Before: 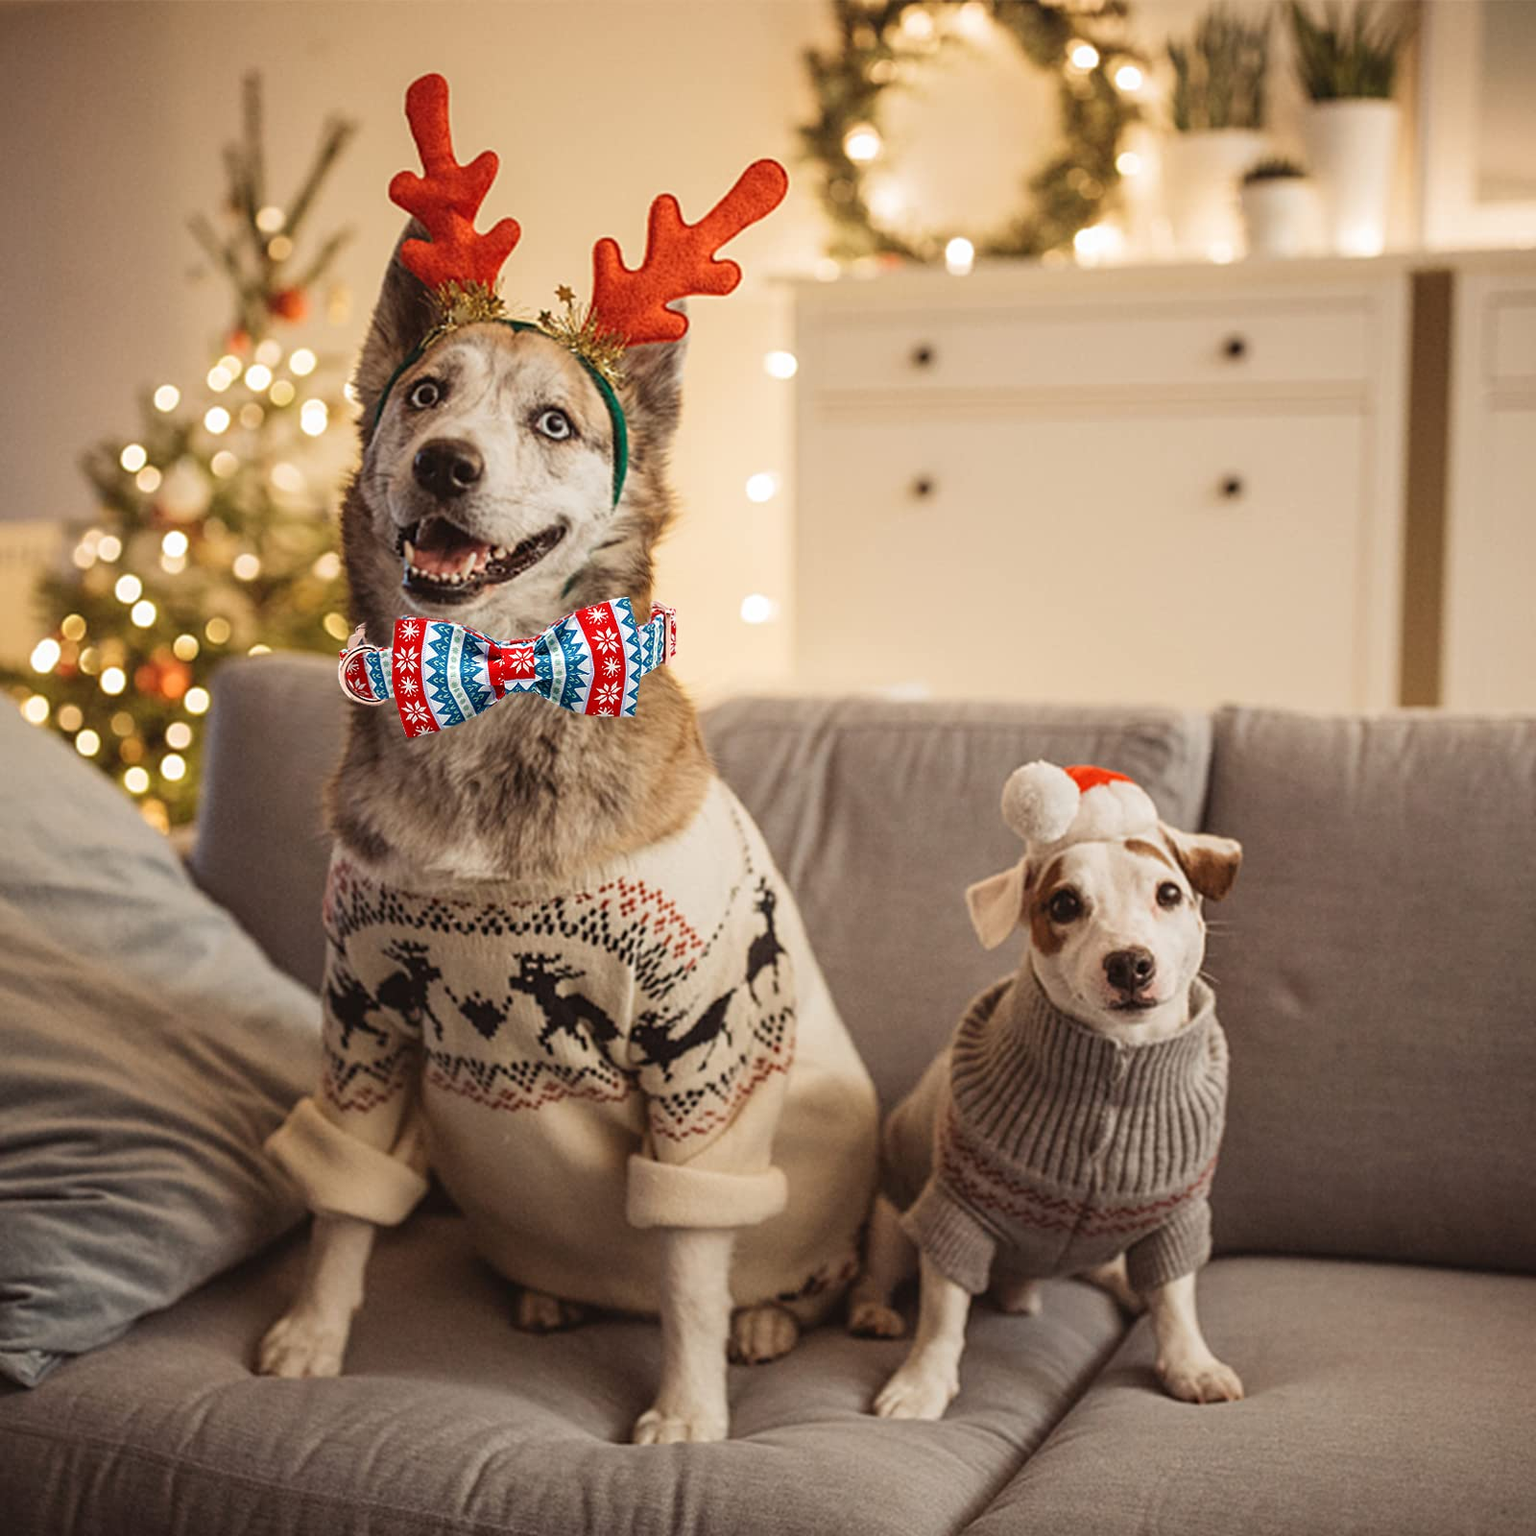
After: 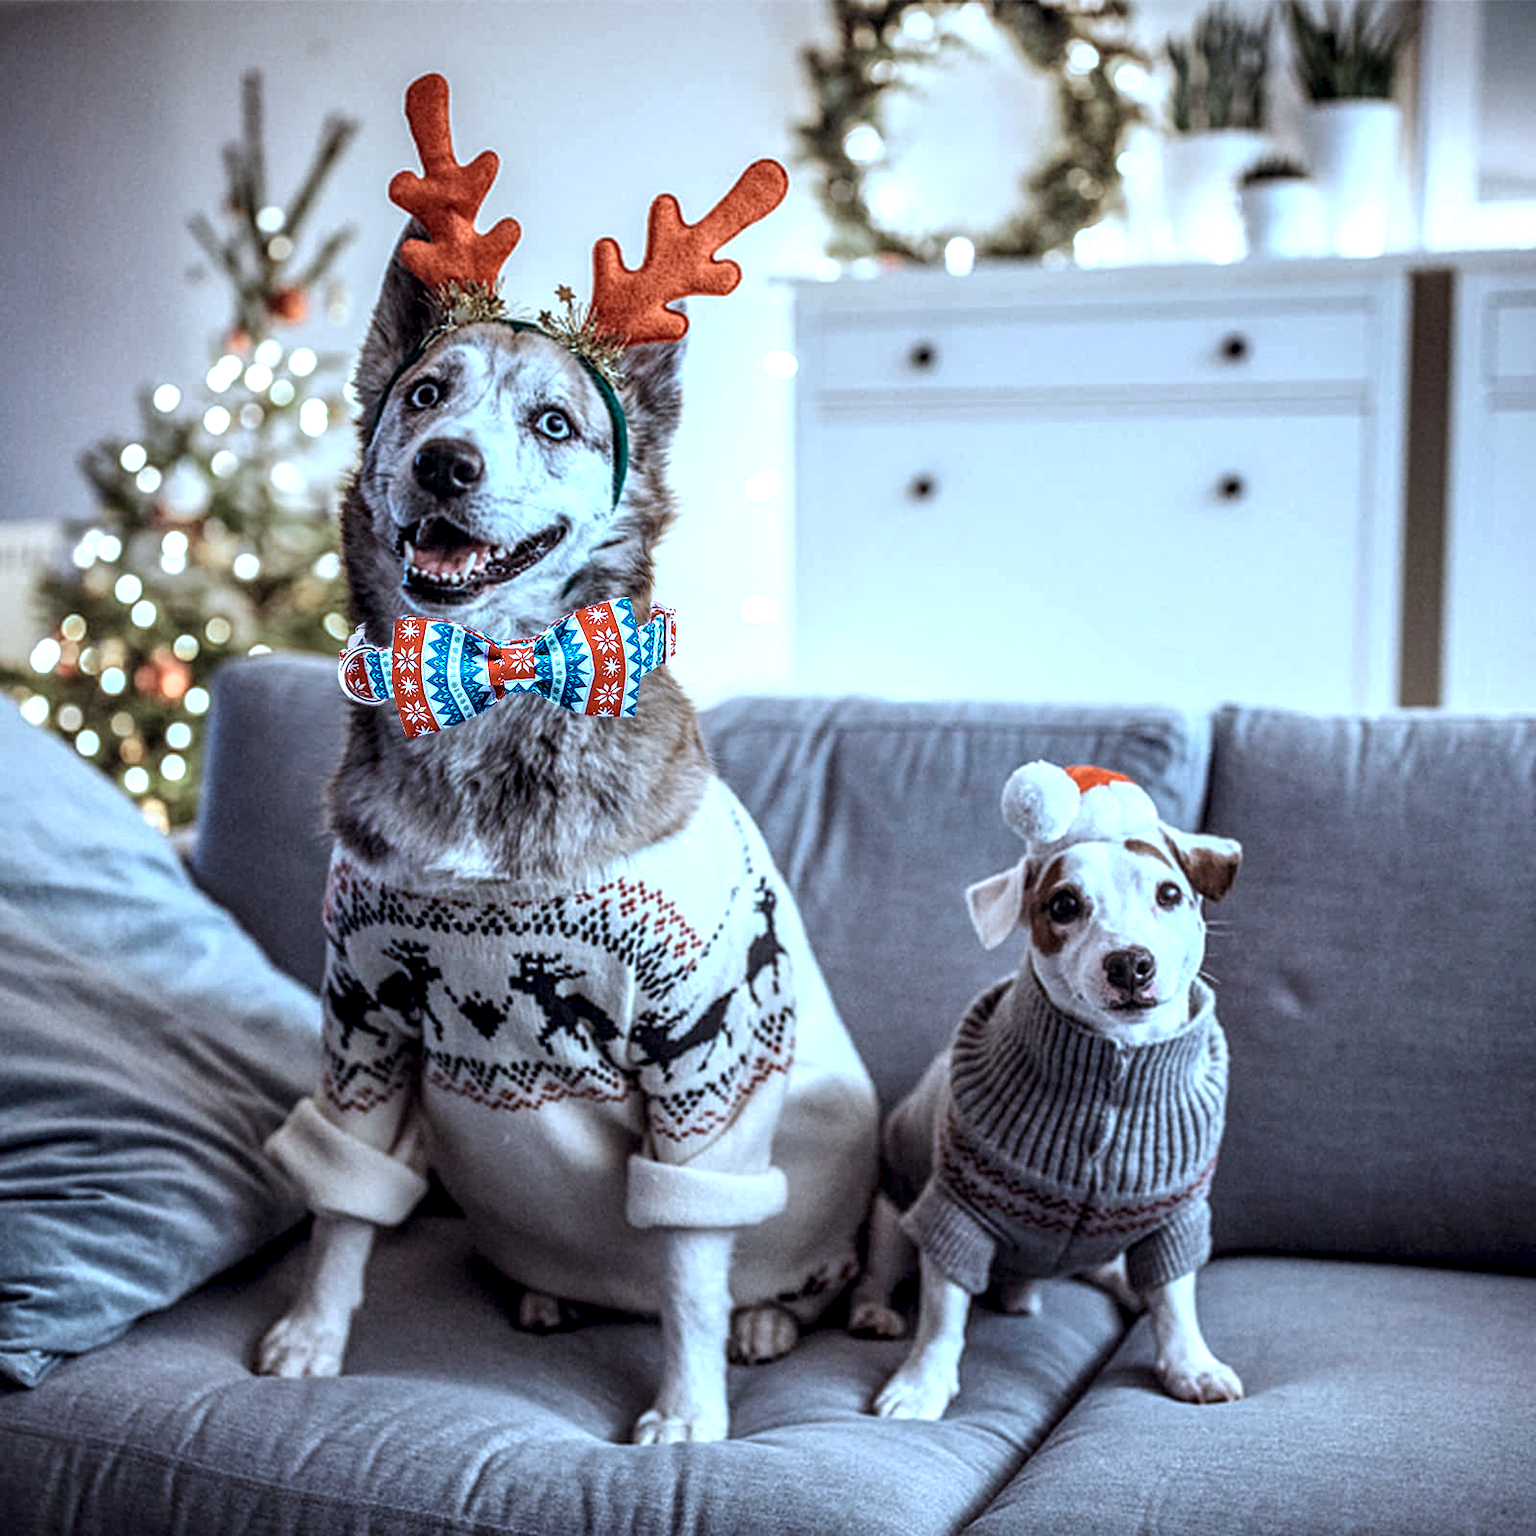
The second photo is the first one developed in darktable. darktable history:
color calibration: illuminant as shot in camera, x 0.442, y 0.412, temperature 2931.82 K
local contrast: highlights 4%, shadows 5%, detail 181%
color zones: curves: ch0 [(0.018, 0.548) (0.224, 0.64) (0.425, 0.447) (0.675, 0.575) (0.732, 0.579)]; ch1 [(0.066, 0.487) (0.25, 0.5) (0.404, 0.43) (0.75, 0.421) (0.956, 0.421)]; ch2 [(0.044, 0.561) (0.215, 0.465) (0.399, 0.544) (0.465, 0.548) (0.614, 0.447) (0.724, 0.43) (0.882, 0.623) (0.956, 0.632)]
